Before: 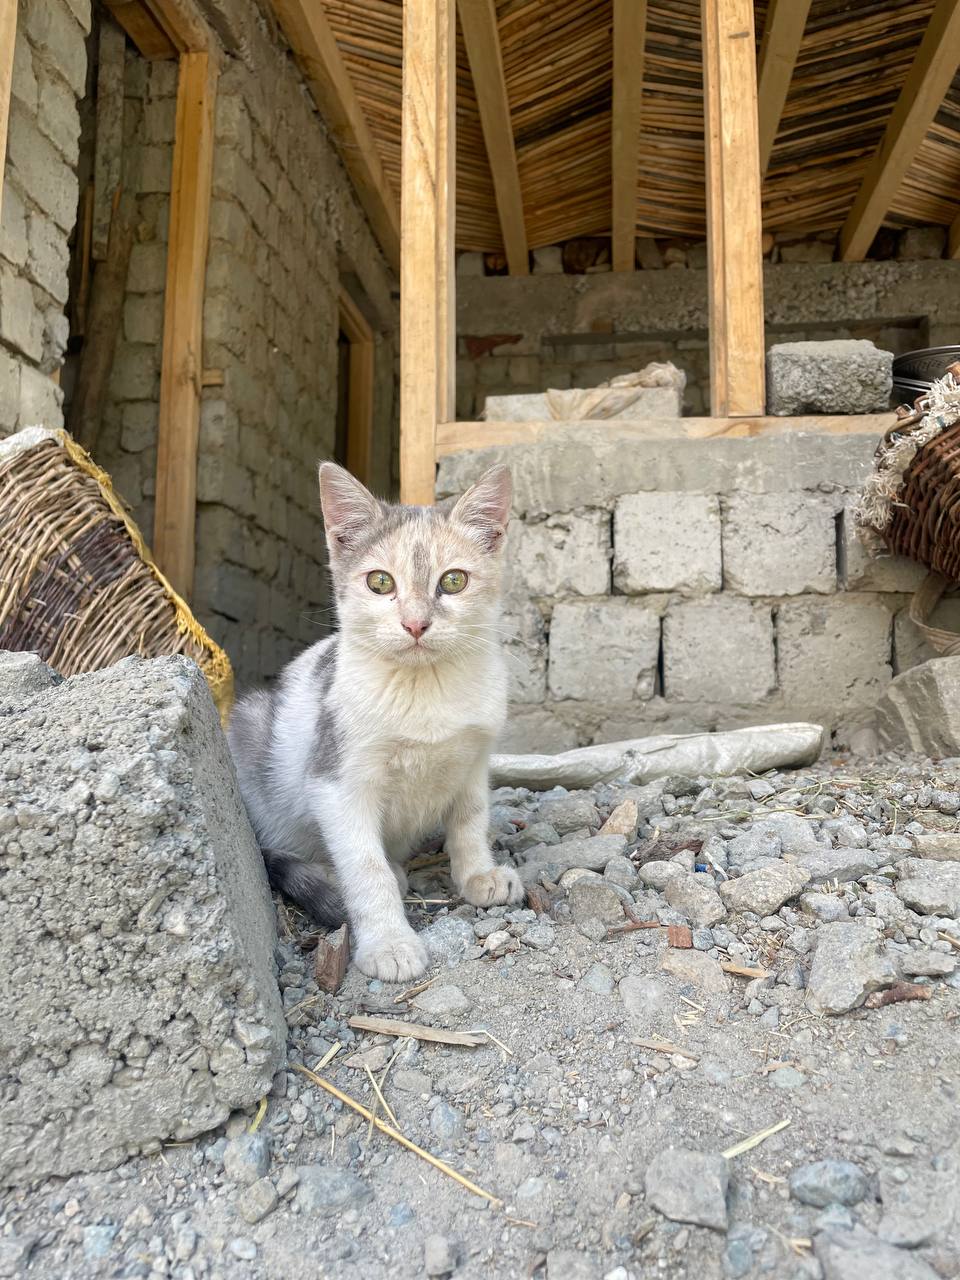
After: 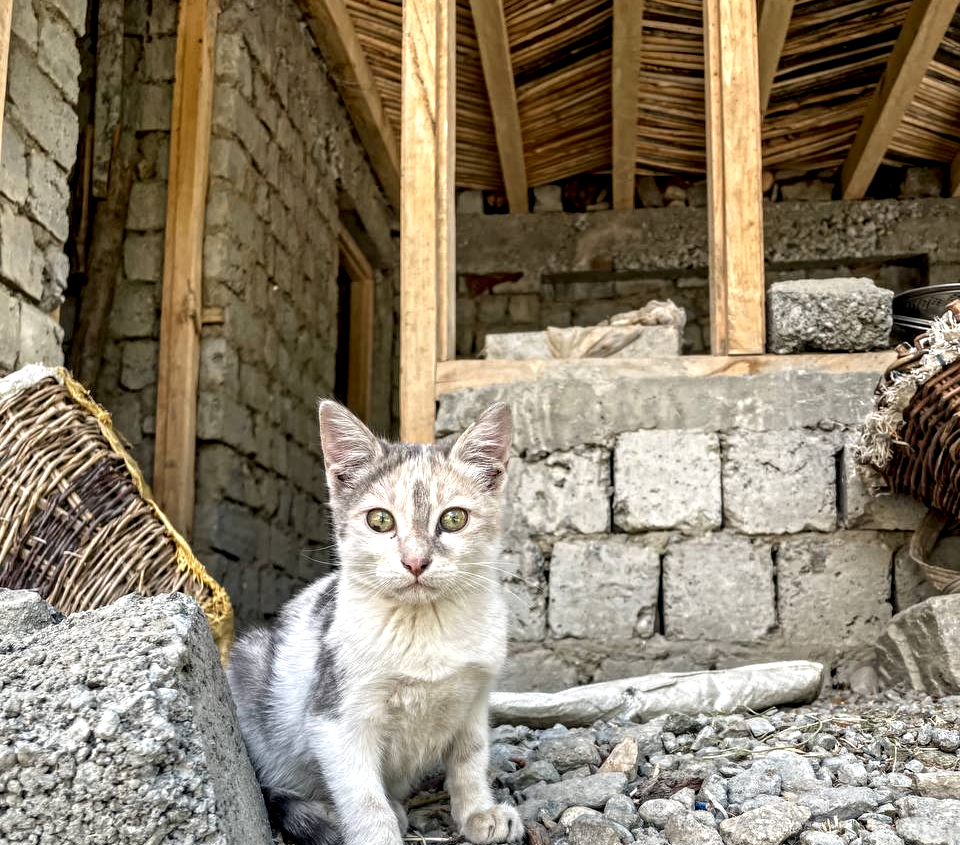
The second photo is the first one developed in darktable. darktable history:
contrast equalizer: y [[0.5, 0.5, 0.501, 0.63, 0.504, 0.5], [0.5 ×6], [0.5 ×6], [0 ×6], [0 ×6]]
crop and rotate: top 4.844%, bottom 29.105%
local contrast: detail 160%
